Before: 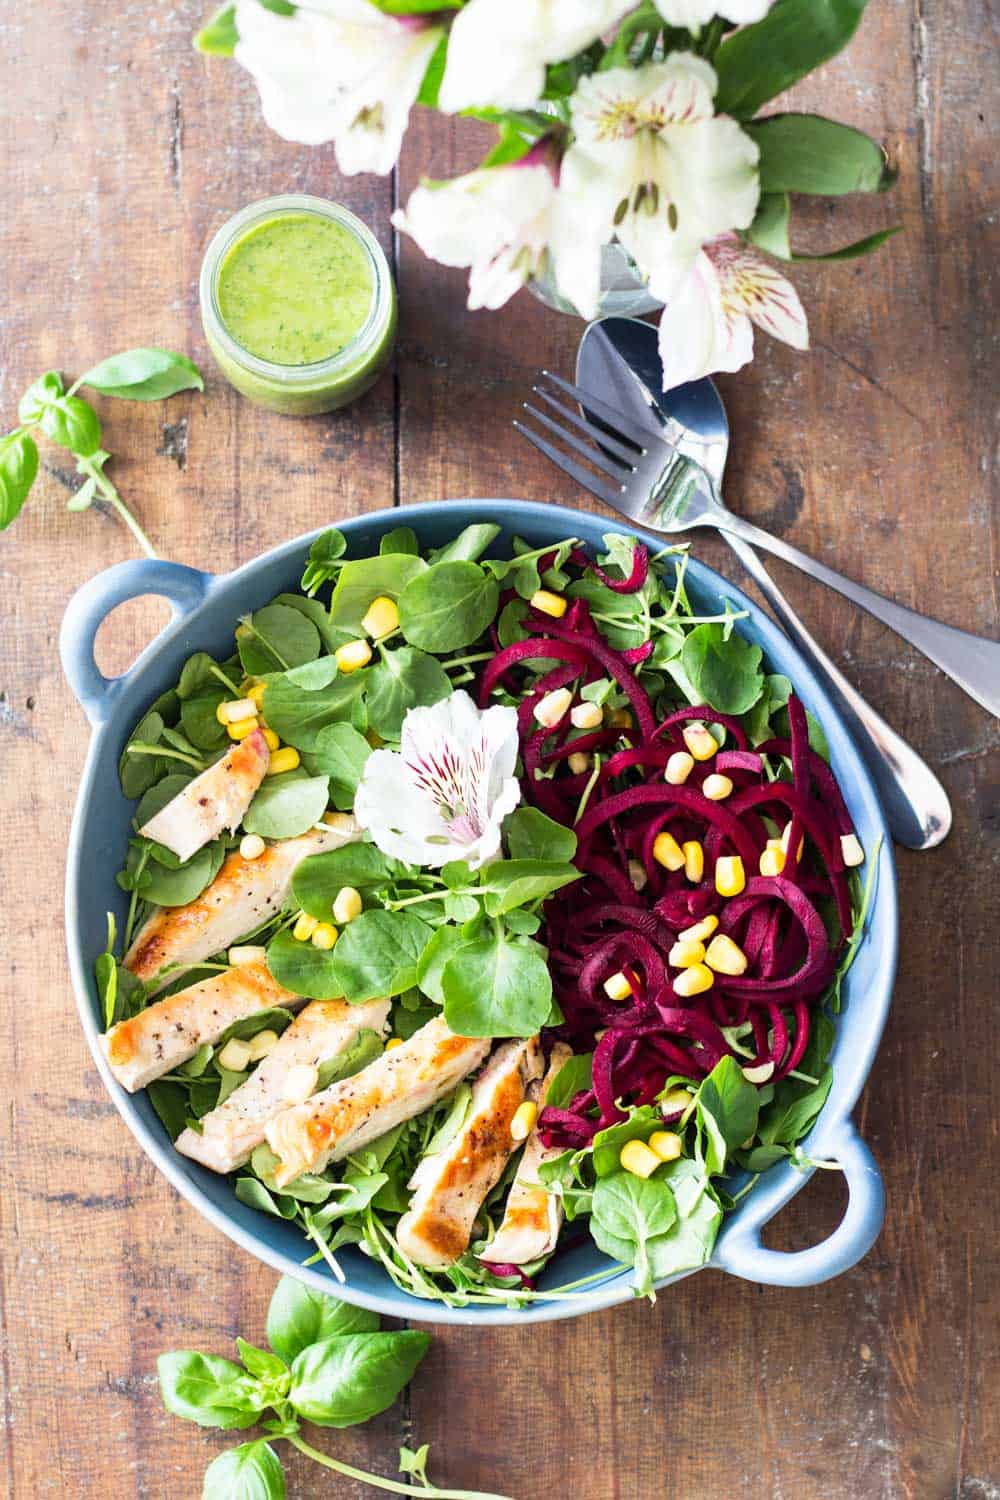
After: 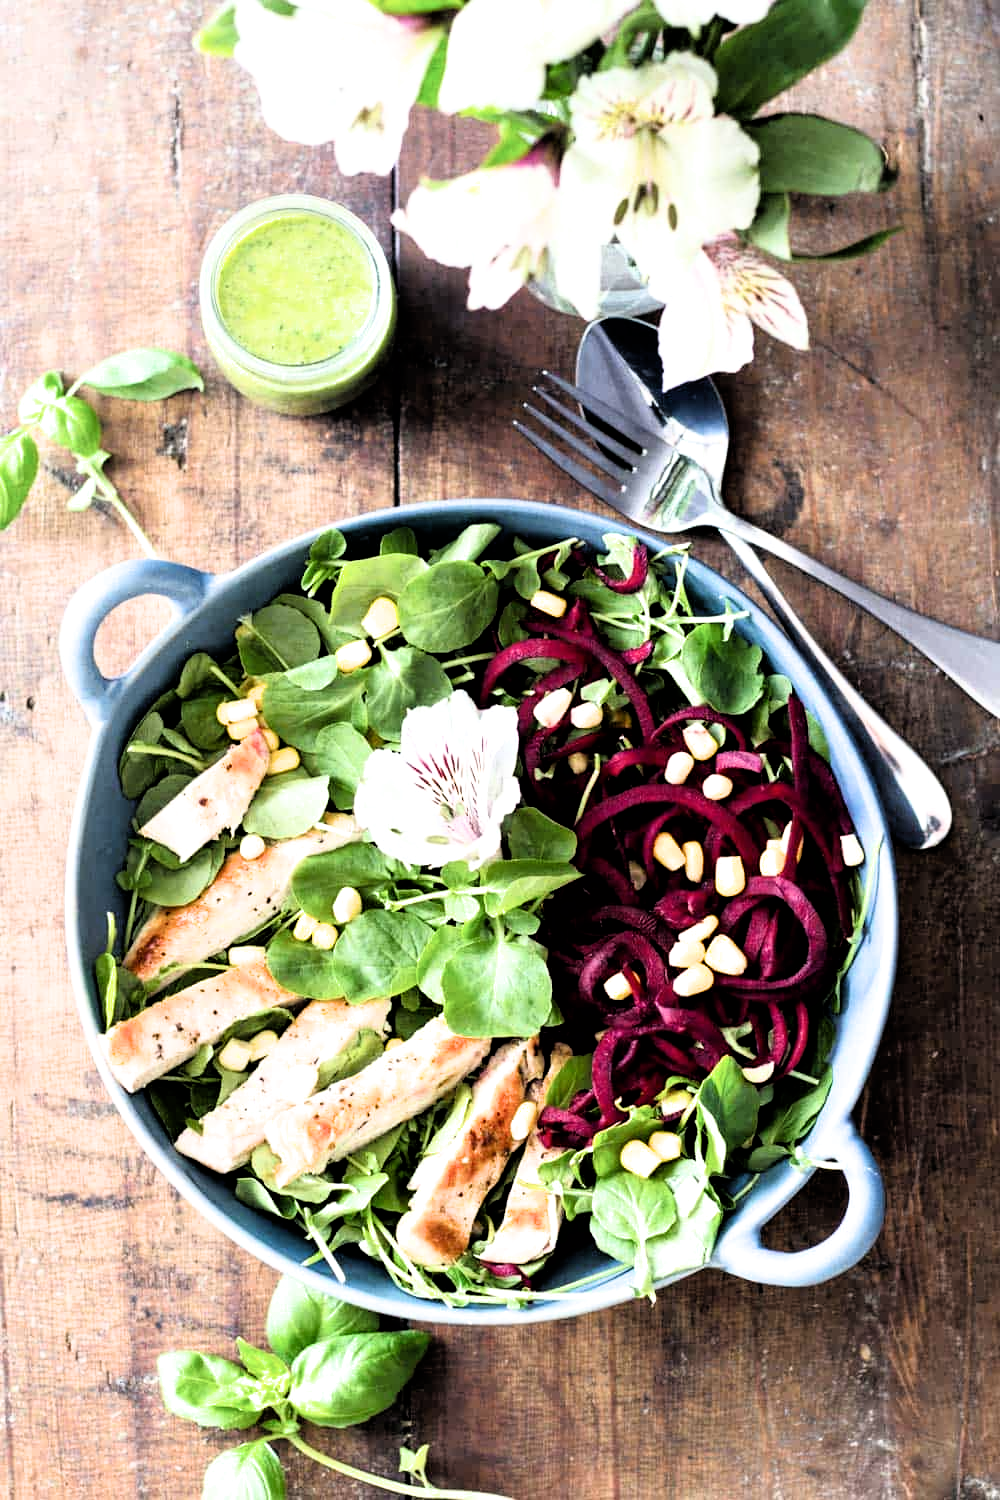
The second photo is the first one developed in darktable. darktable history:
filmic rgb: black relative exposure -3.54 EV, white relative exposure 2.26 EV, threshold 3.05 EV, hardness 3.41, iterations of high-quality reconstruction 10, enable highlight reconstruction true
tone equalizer: on, module defaults
